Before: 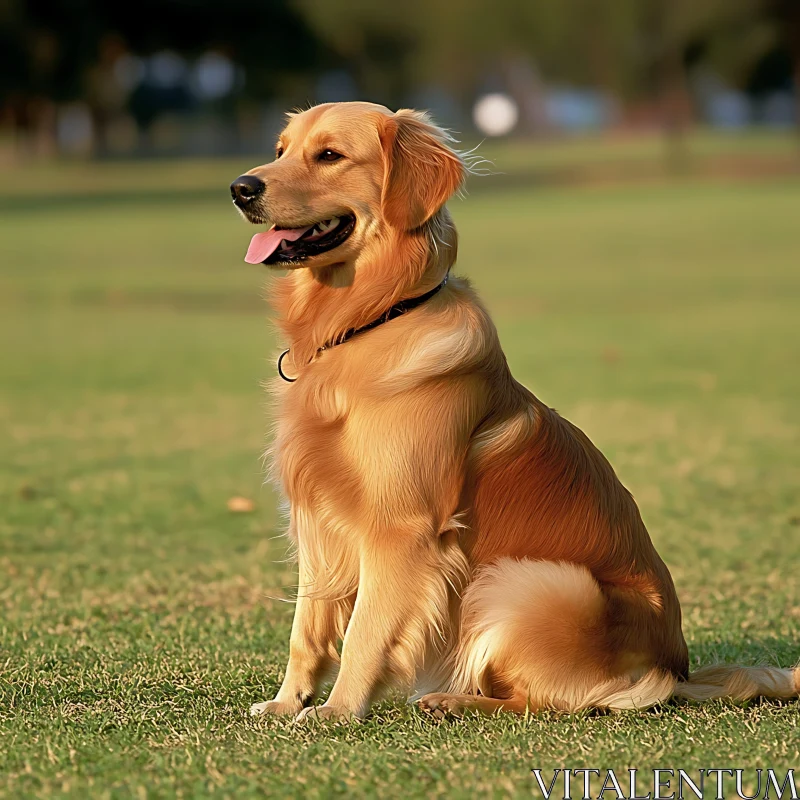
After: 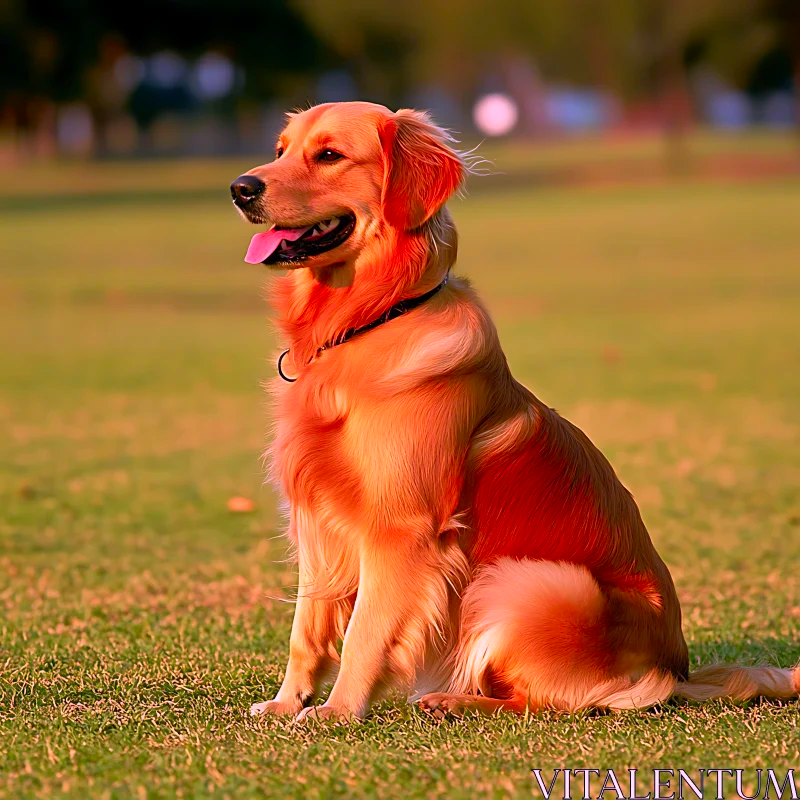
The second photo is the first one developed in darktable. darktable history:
color correction: highlights a* 19.09, highlights b* -12.13, saturation 1.65
